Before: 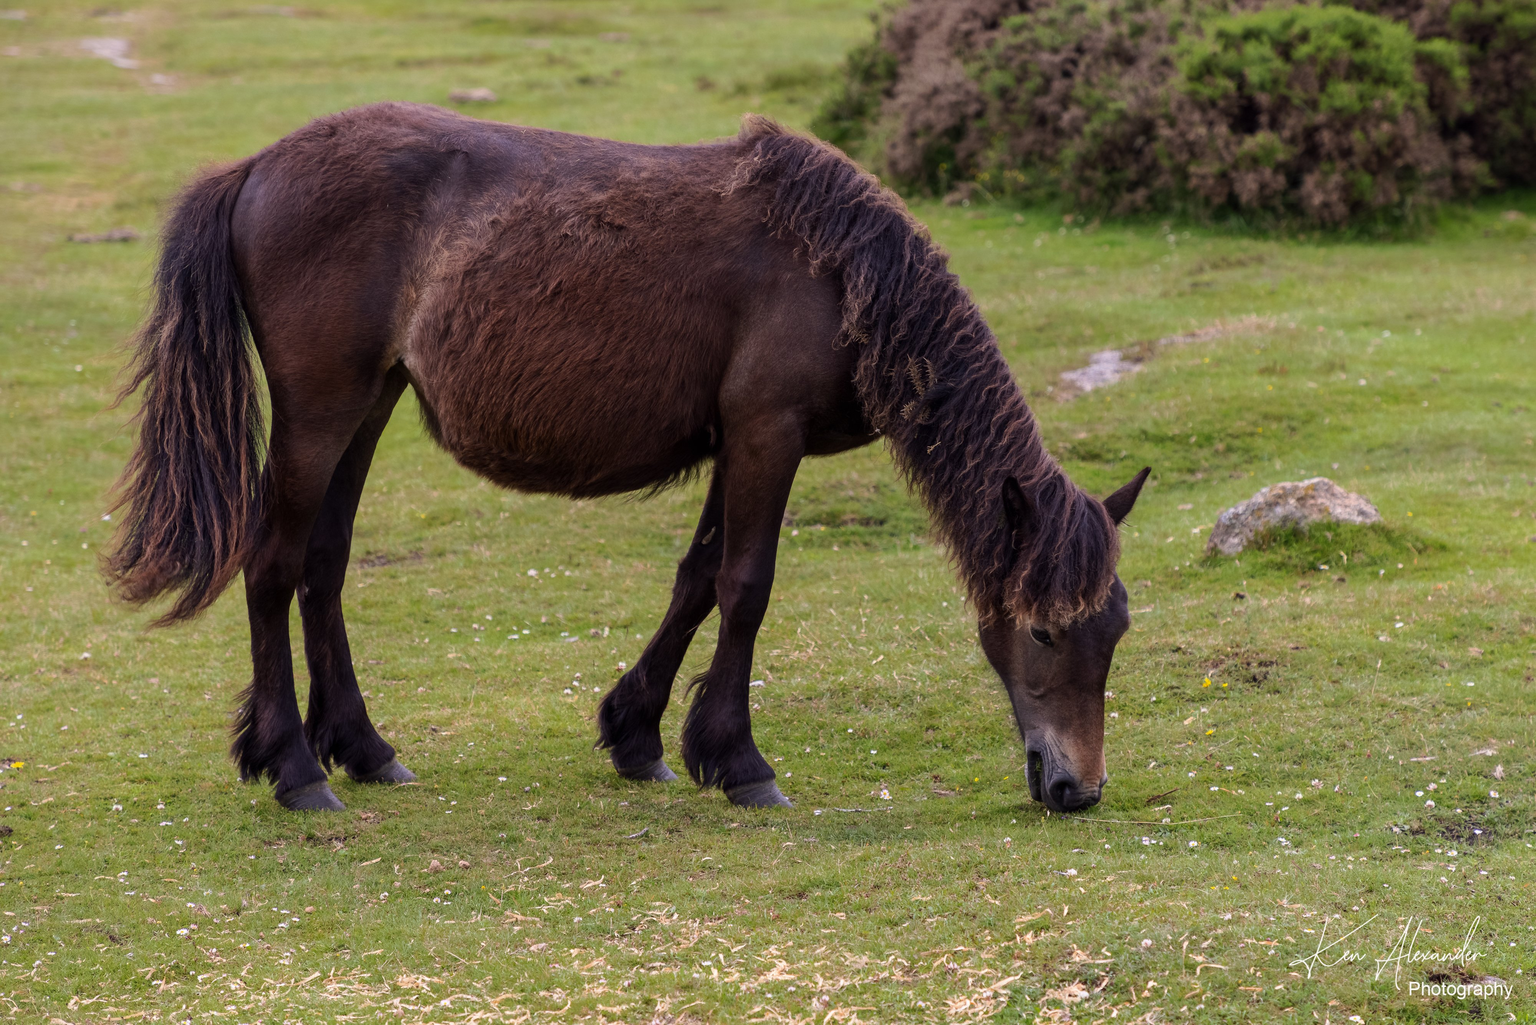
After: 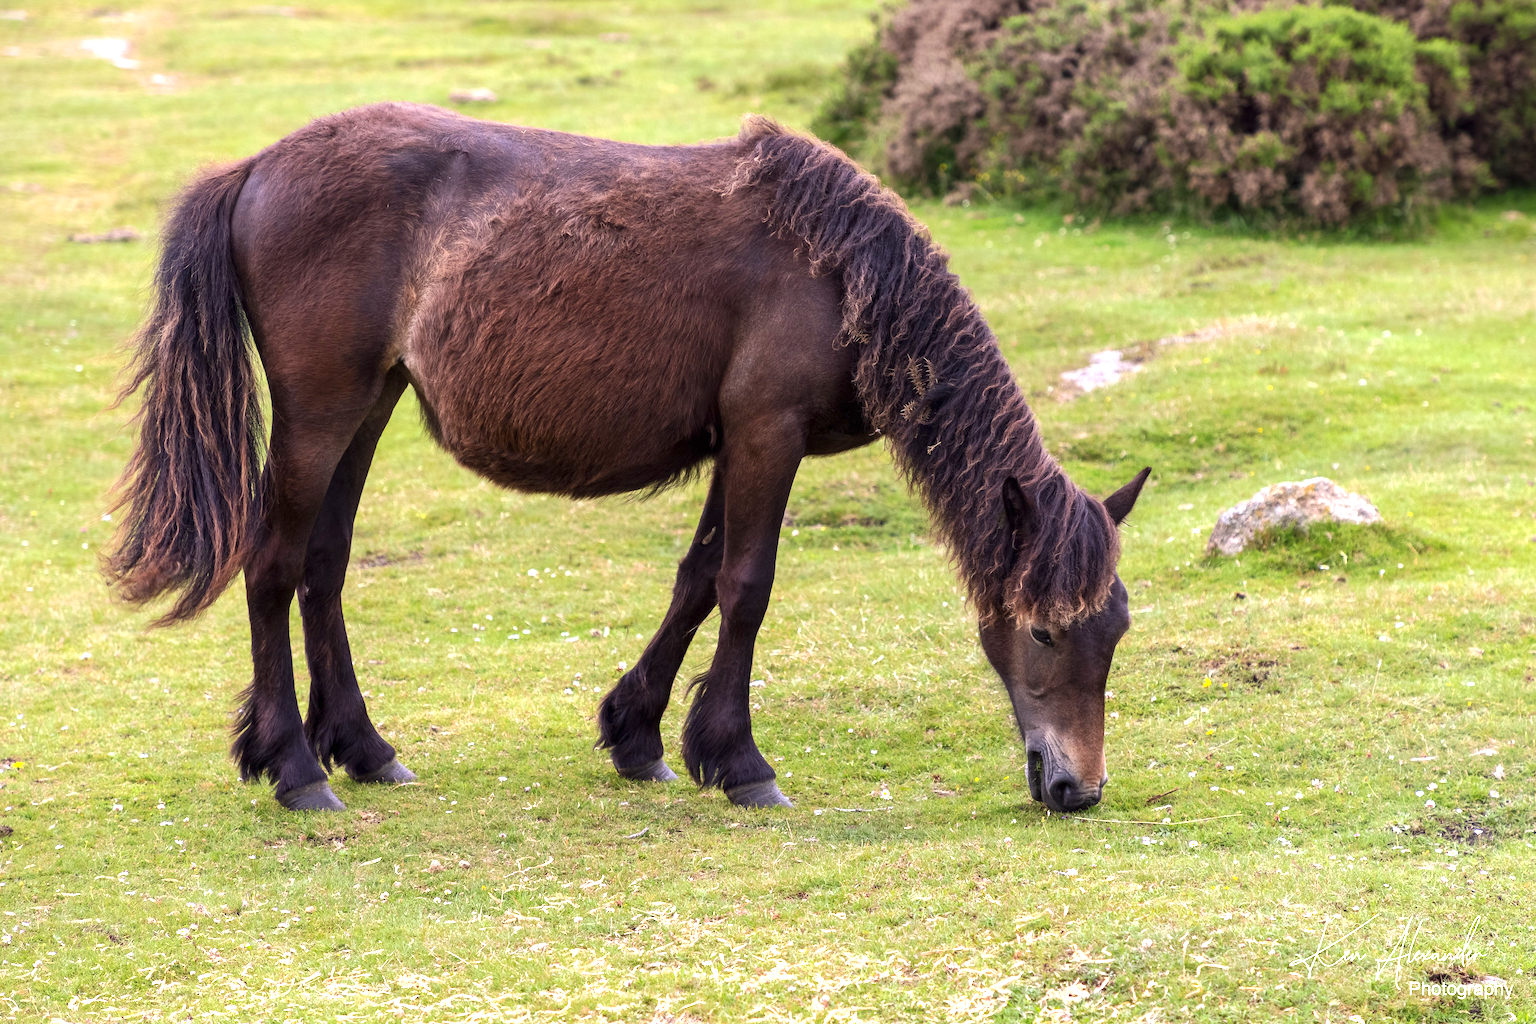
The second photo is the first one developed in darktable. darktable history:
exposure: exposure 1.217 EV, compensate highlight preservation false
